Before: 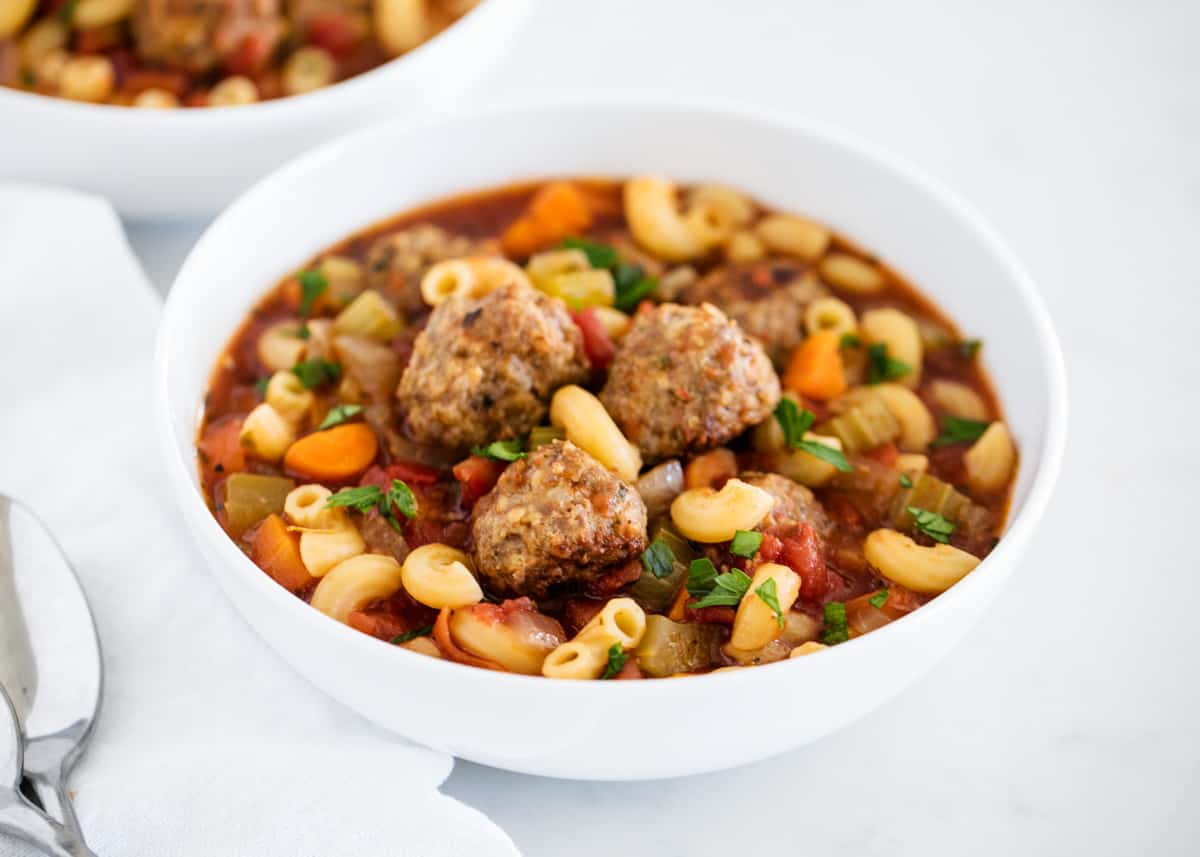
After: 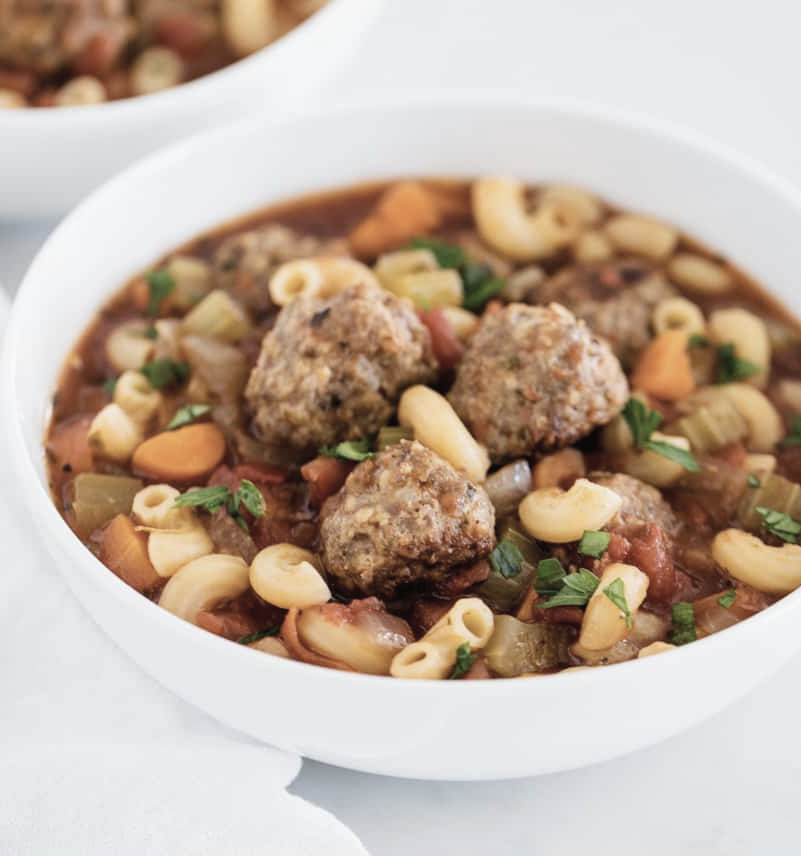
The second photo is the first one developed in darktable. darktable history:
crop and rotate: left 12.726%, right 20.474%
contrast brightness saturation: contrast -0.041, saturation -0.417
